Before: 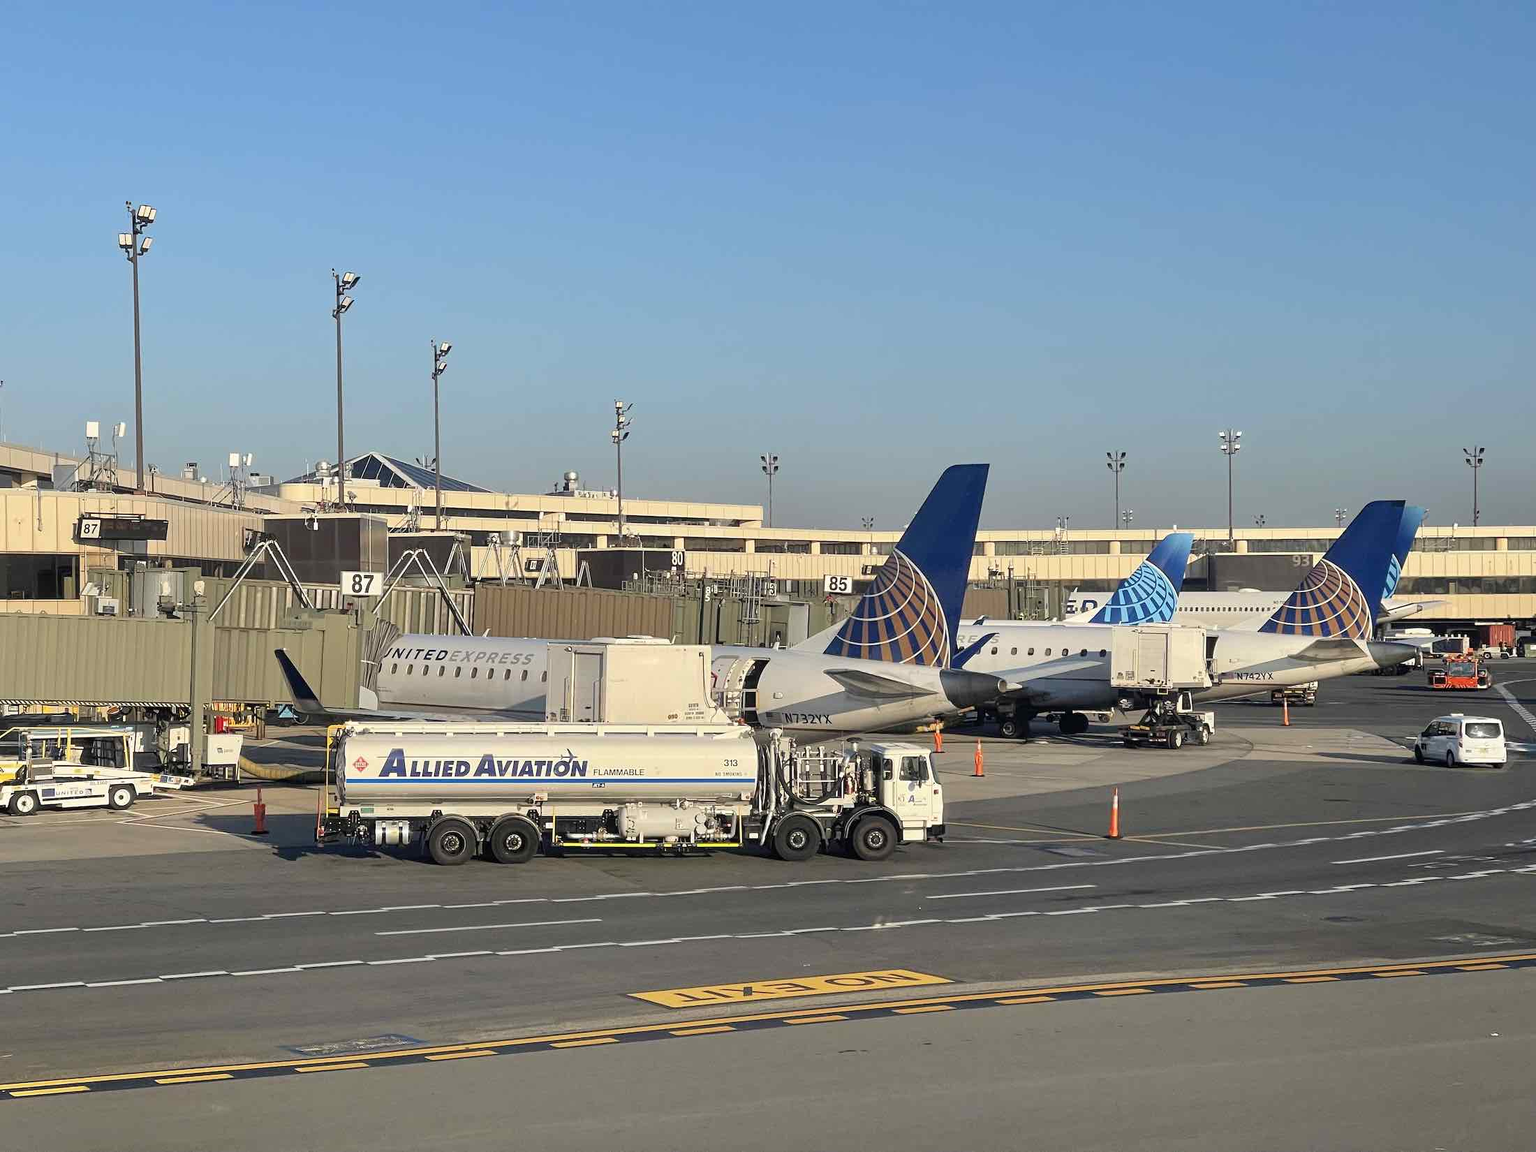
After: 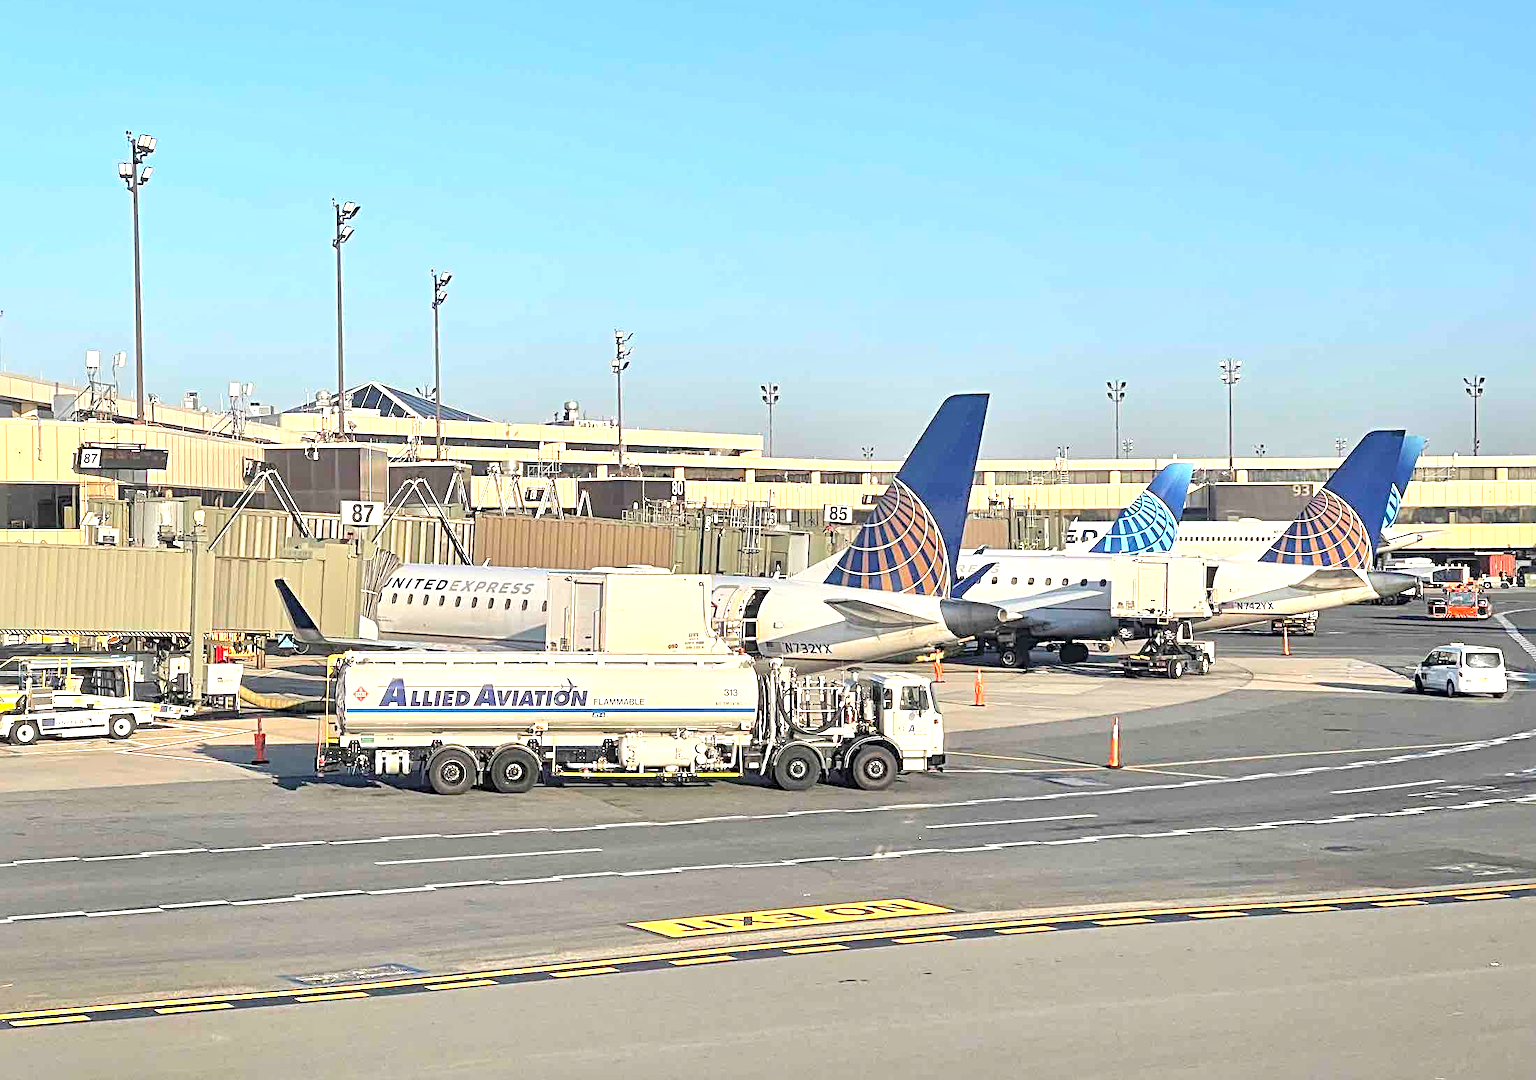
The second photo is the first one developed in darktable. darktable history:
local contrast: mode bilateral grid, contrast 26, coarseness 60, detail 151%, midtone range 0.2
contrast brightness saturation: brightness 0.275
exposure: exposure 0.775 EV, compensate exposure bias true, compensate highlight preservation false
sharpen: radius 3.953
color zones: curves: ch1 [(0, 0.523) (0.143, 0.545) (0.286, 0.52) (0.429, 0.506) (0.571, 0.503) (0.714, 0.503) (0.857, 0.508) (1, 0.523)], mix 17.85%
crop and rotate: top 6.151%
